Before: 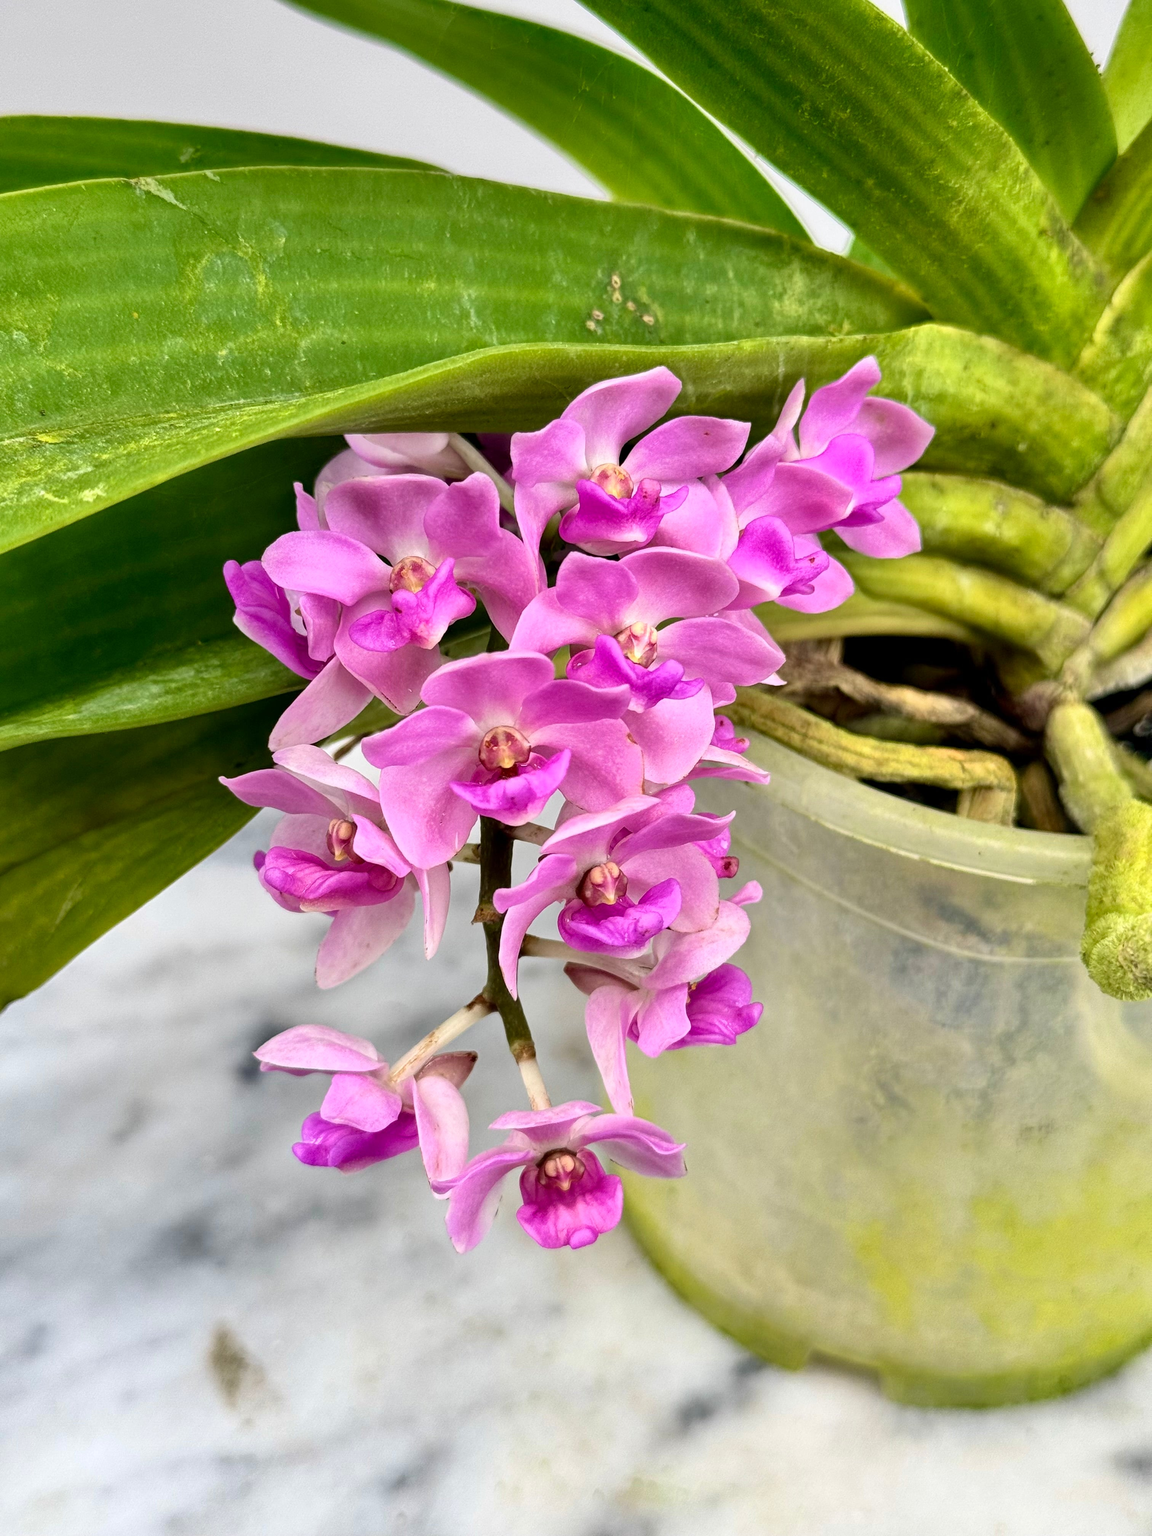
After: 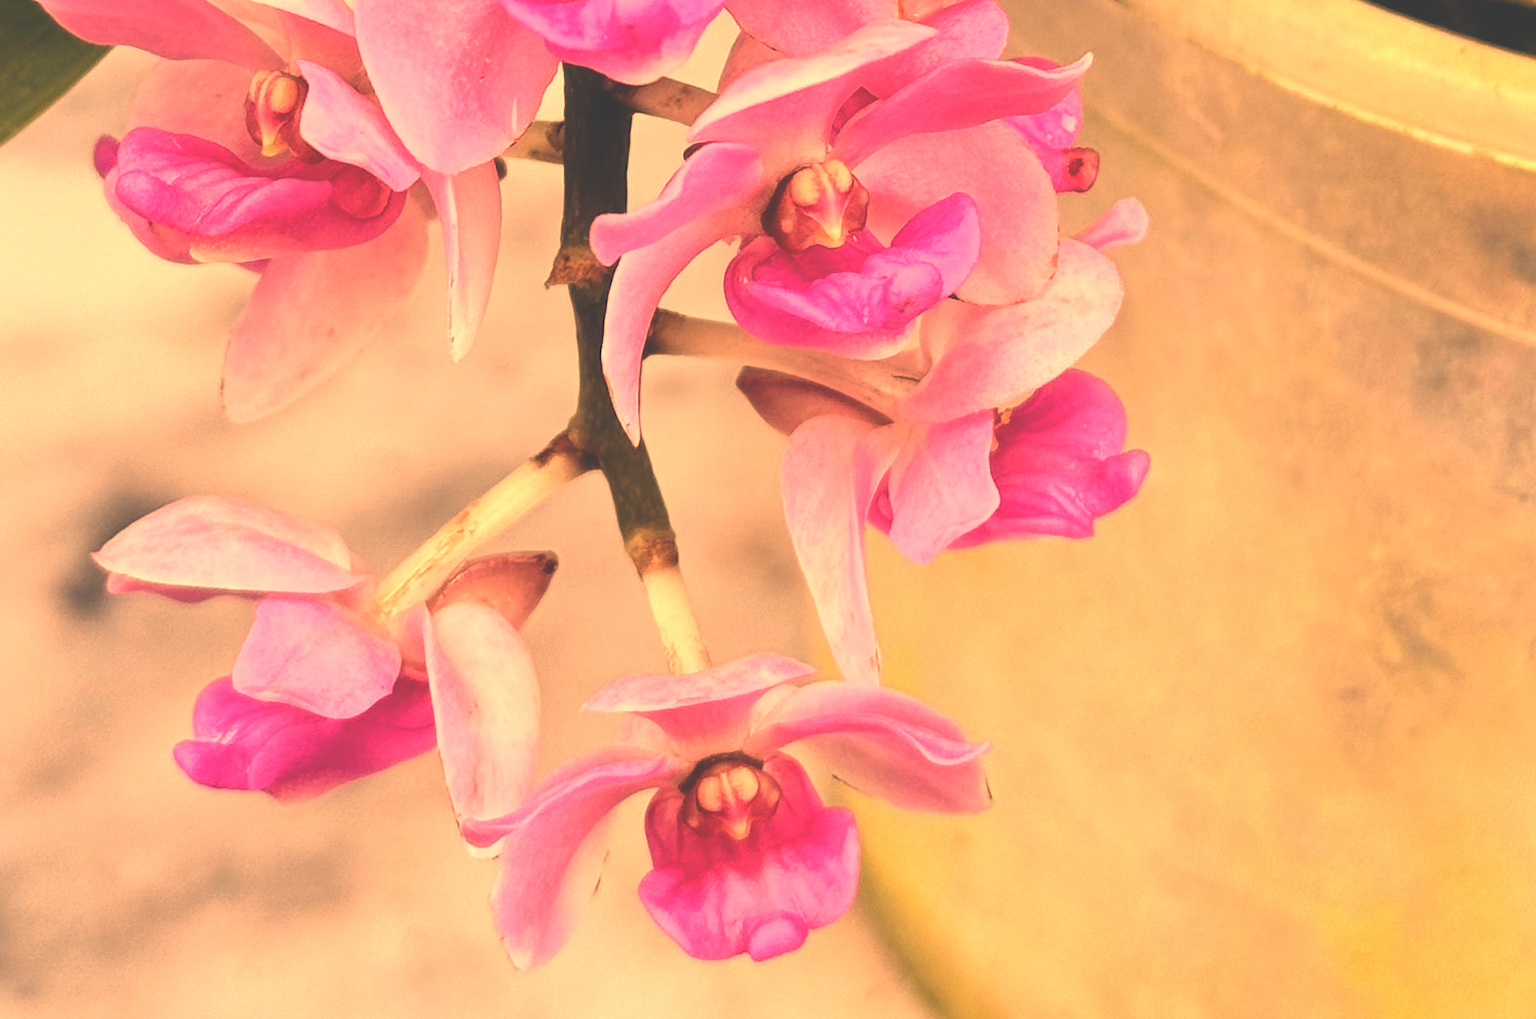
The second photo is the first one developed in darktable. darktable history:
white balance: red 1.467, blue 0.684
crop: left 18.091%, top 51.13%, right 17.525%, bottom 16.85%
exposure: black level correction -0.041, exposure 0.064 EV, compensate highlight preservation false
